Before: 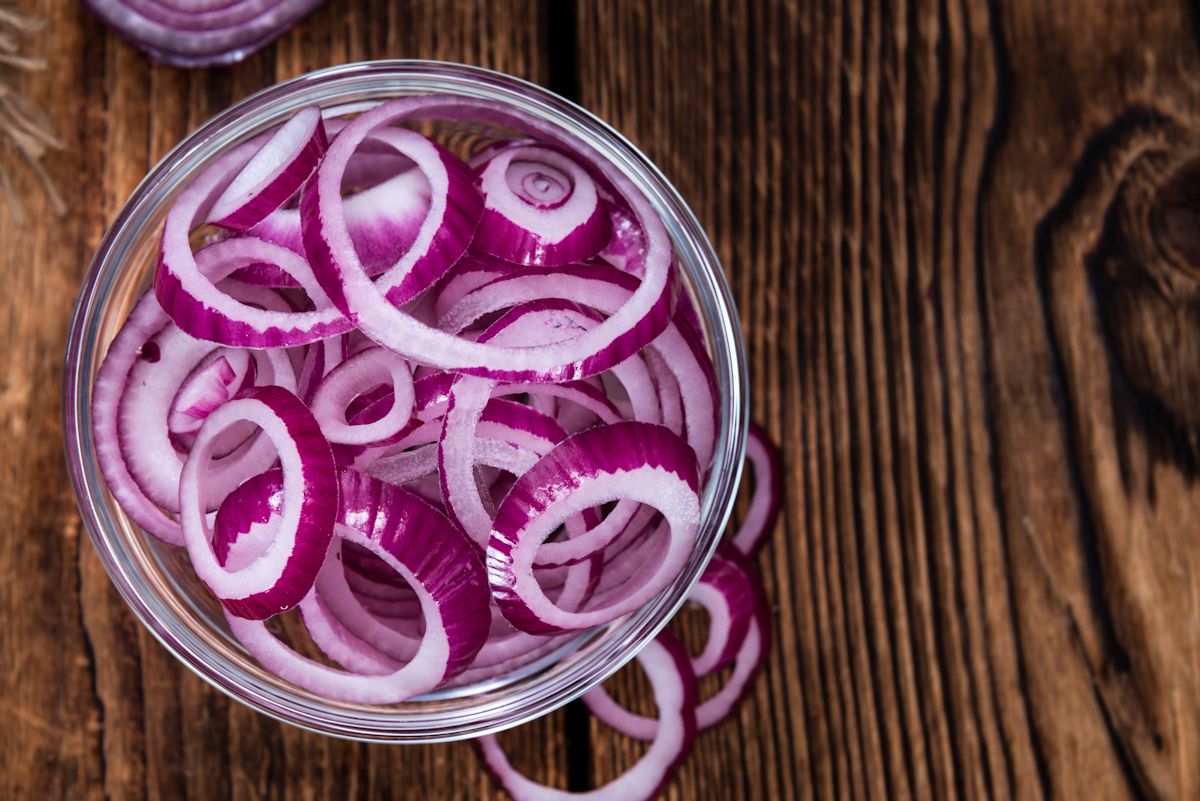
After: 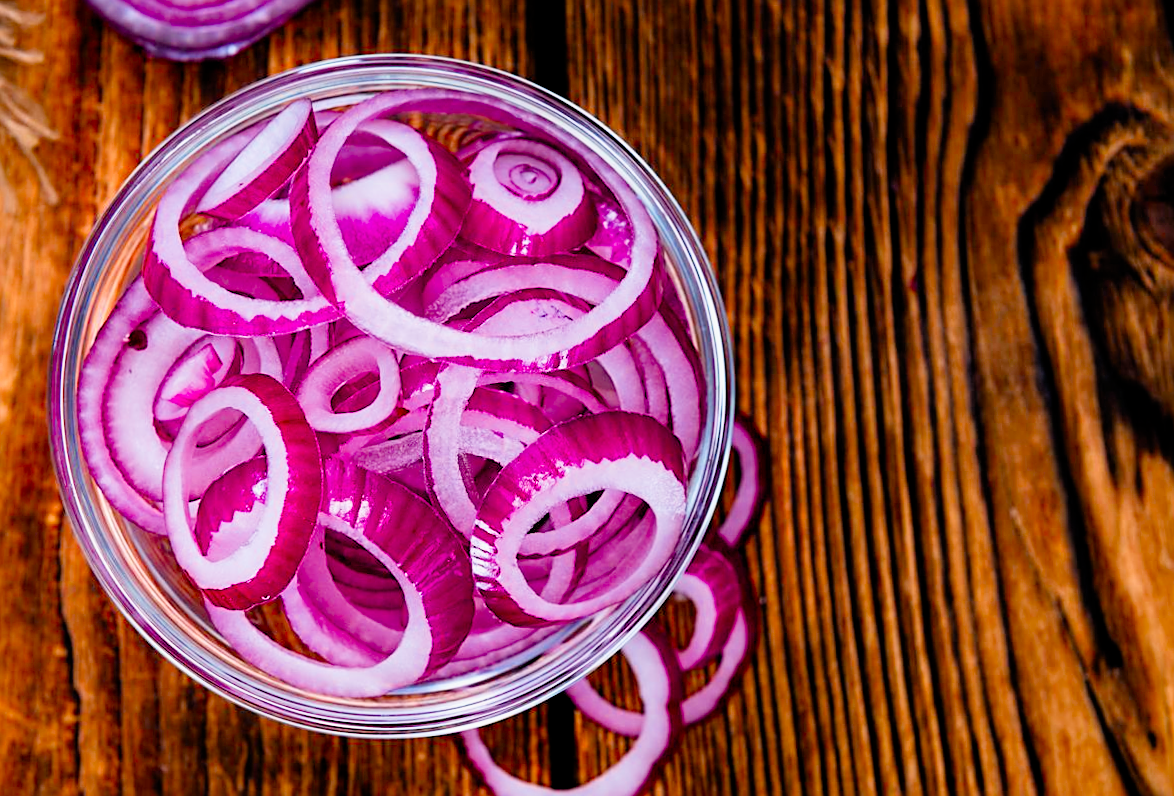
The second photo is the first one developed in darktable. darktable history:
filmic rgb: black relative exposure -7.6 EV, white relative exposure 4.64 EV, threshold 3 EV, target black luminance 0%, hardness 3.55, latitude 50.51%, contrast 1.033, highlights saturation mix 10%, shadows ↔ highlights balance -0.198%, color science v4 (2020), enable highlight reconstruction true
color zones: curves: ch0 [(0, 0.613) (0.01, 0.613) (0.245, 0.448) (0.498, 0.529) (0.642, 0.665) (0.879, 0.777) (0.99, 0.613)]; ch1 [(0, 0) (0.143, 0) (0.286, 0) (0.429, 0) (0.571, 0) (0.714, 0) (0.857, 0)], mix -121.96%
exposure: exposure 0.921 EV, compensate highlight preservation false
sharpen: on, module defaults
rotate and perspective: rotation 0.226°, lens shift (vertical) -0.042, crop left 0.023, crop right 0.982, crop top 0.006, crop bottom 0.994
color balance rgb: perceptual saturation grading › global saturation 20%, perceptual saturation grading › highlights -25%, perceptual saturation grading › shadows 25%
